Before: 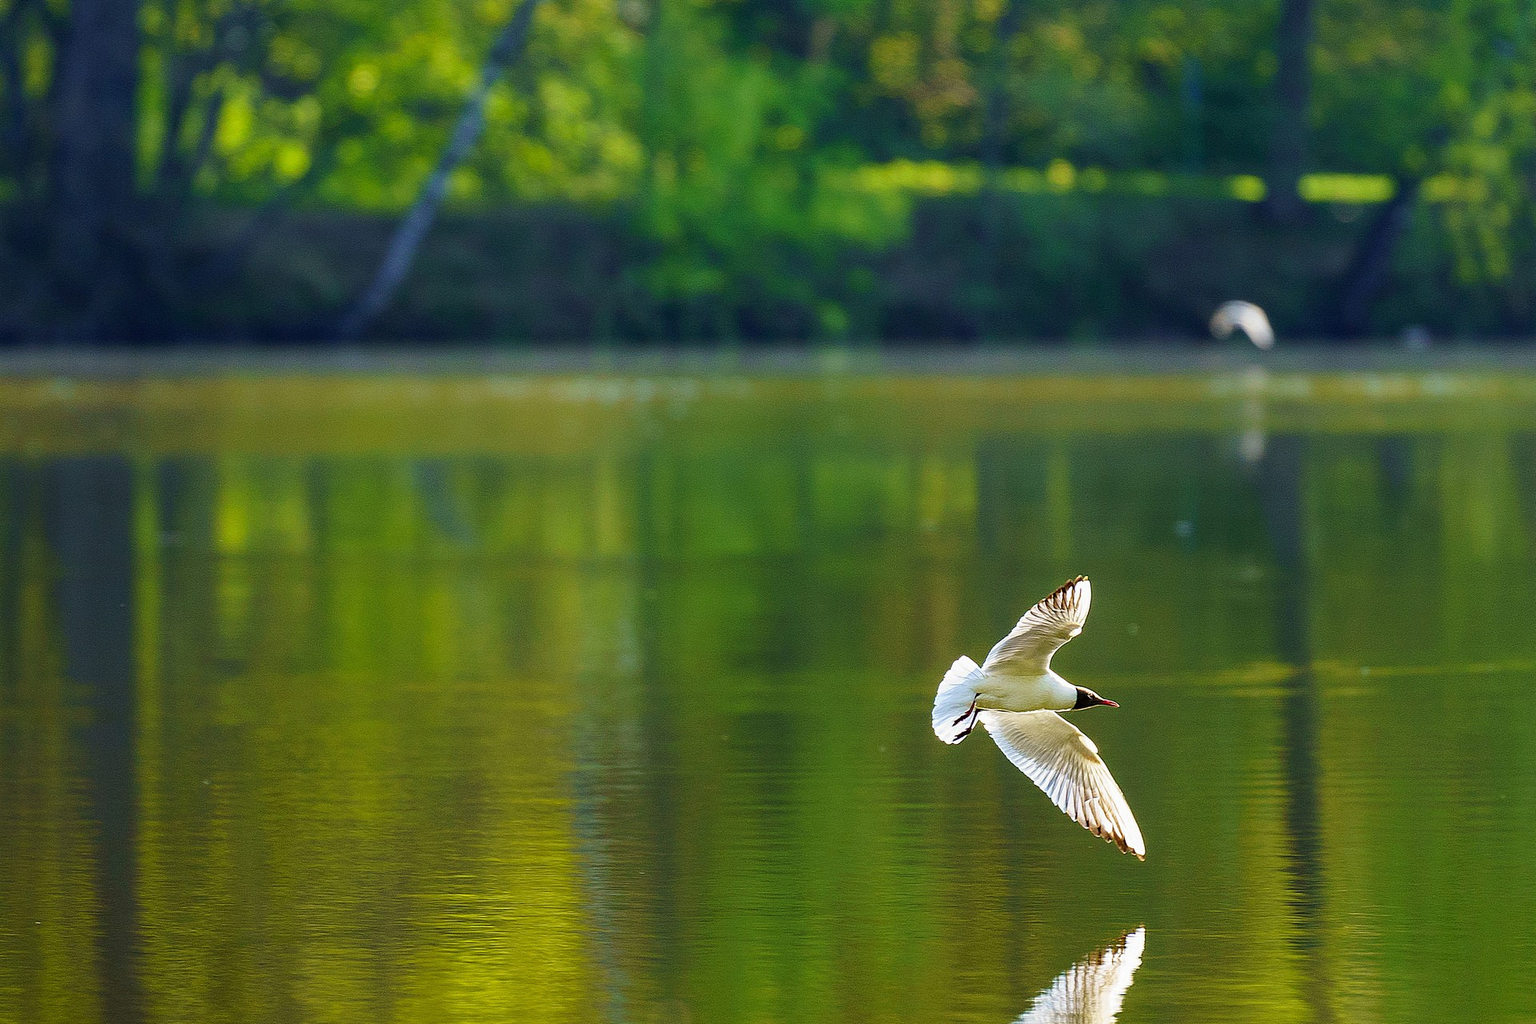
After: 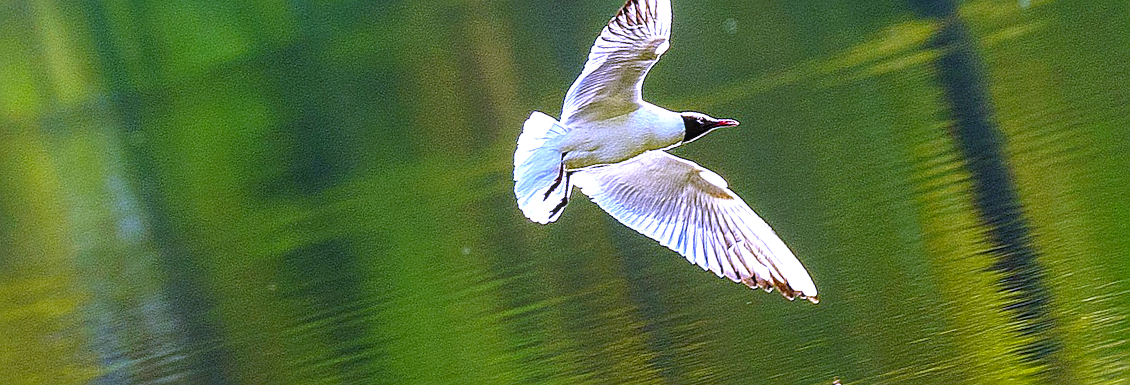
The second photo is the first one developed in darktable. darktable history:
exposure: exposure 0.191 EV, compensate highlight preservation false
crop and rotate: left 35.509%, top 50.238%, bottom 4.934%
sharpen: on, module defaults
color balance: contrast 8.5%, output saturation 105%
rotate and perspective: rotation -14.8°, crop left 0.1, crop right 0.903, crop top 0.25, crop bottom 0.748
white balance: red 0.98, blue 1.61
local contrast: detail 130%
